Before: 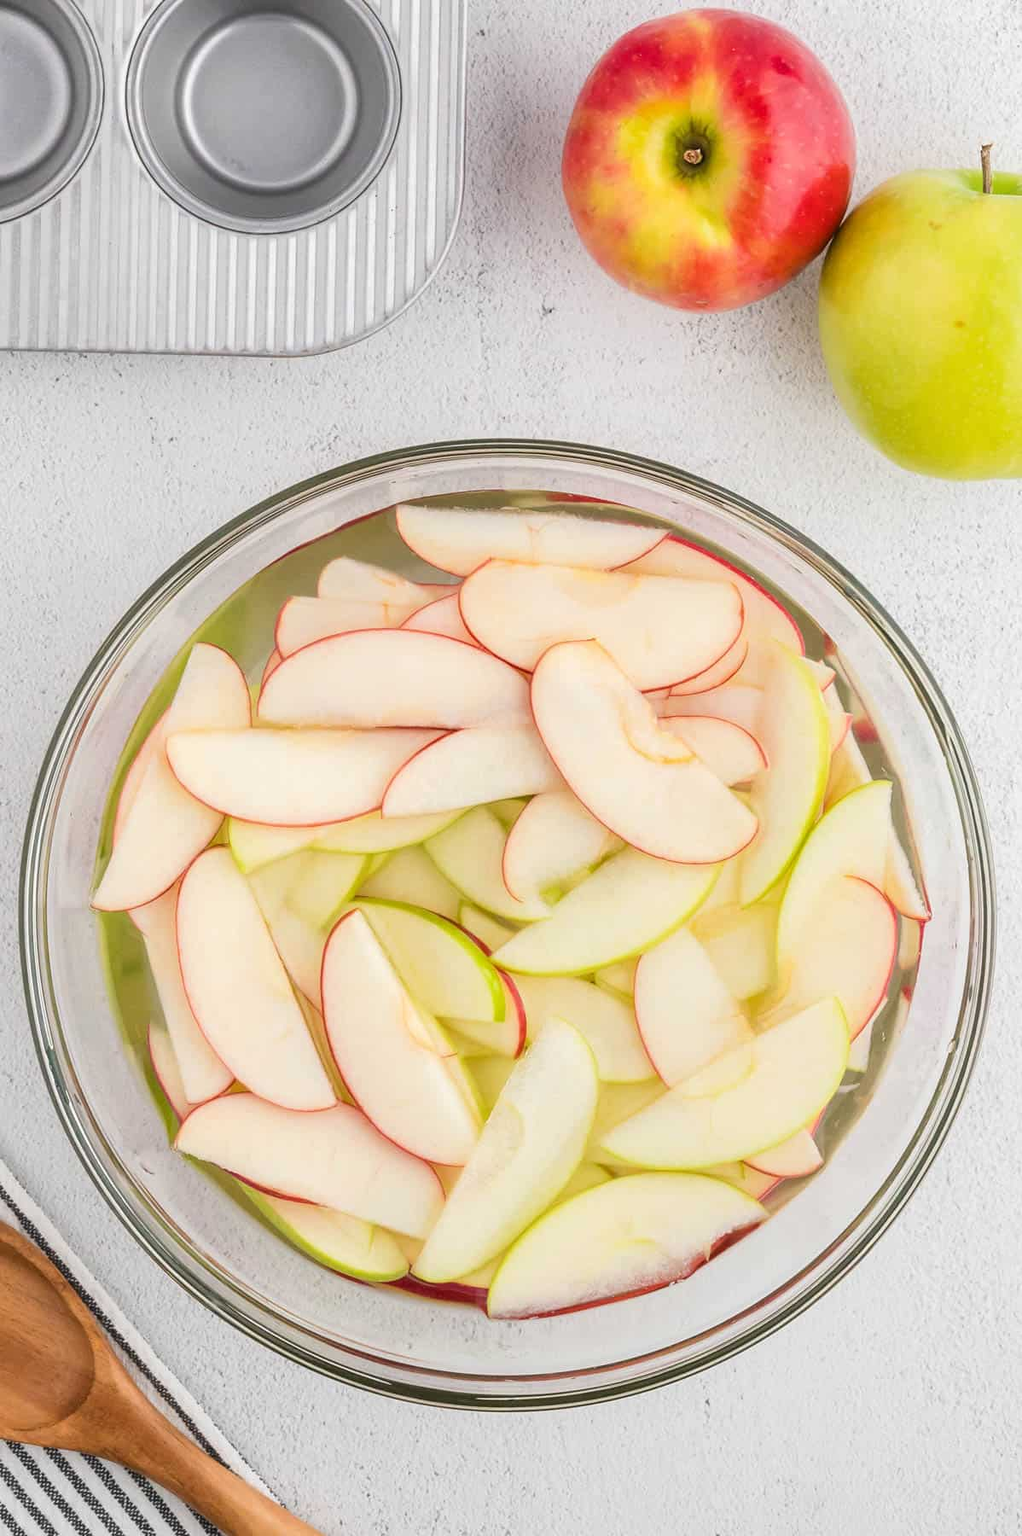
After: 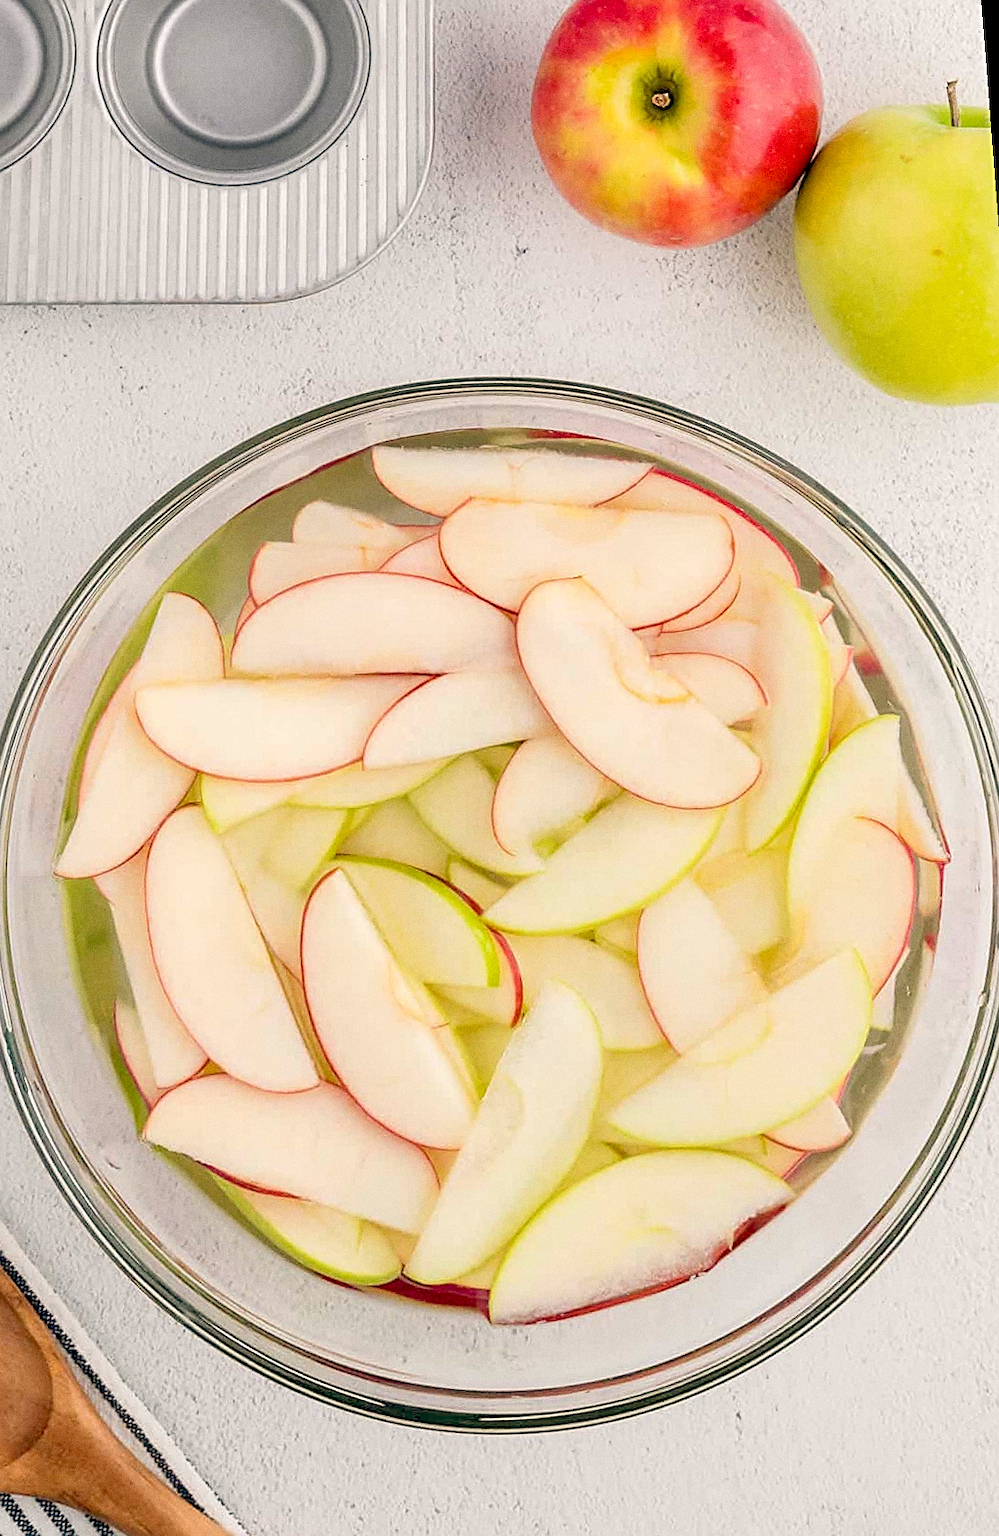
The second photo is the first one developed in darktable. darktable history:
rotate and perspective: rotation -1.68°, lens shift (vertical) -0.146, crop left 0.049, crop right 0.912, crop top 0.032, crop bottom 0.96
color balance: lift [0.975, 0.993, 1, 1.015], gamma [1.1, 1, 1, 0.945], gain [1, 1.04, 1, 0.95]
grain: coarseness 0.09 ISO
sharpen: on, module defaults
